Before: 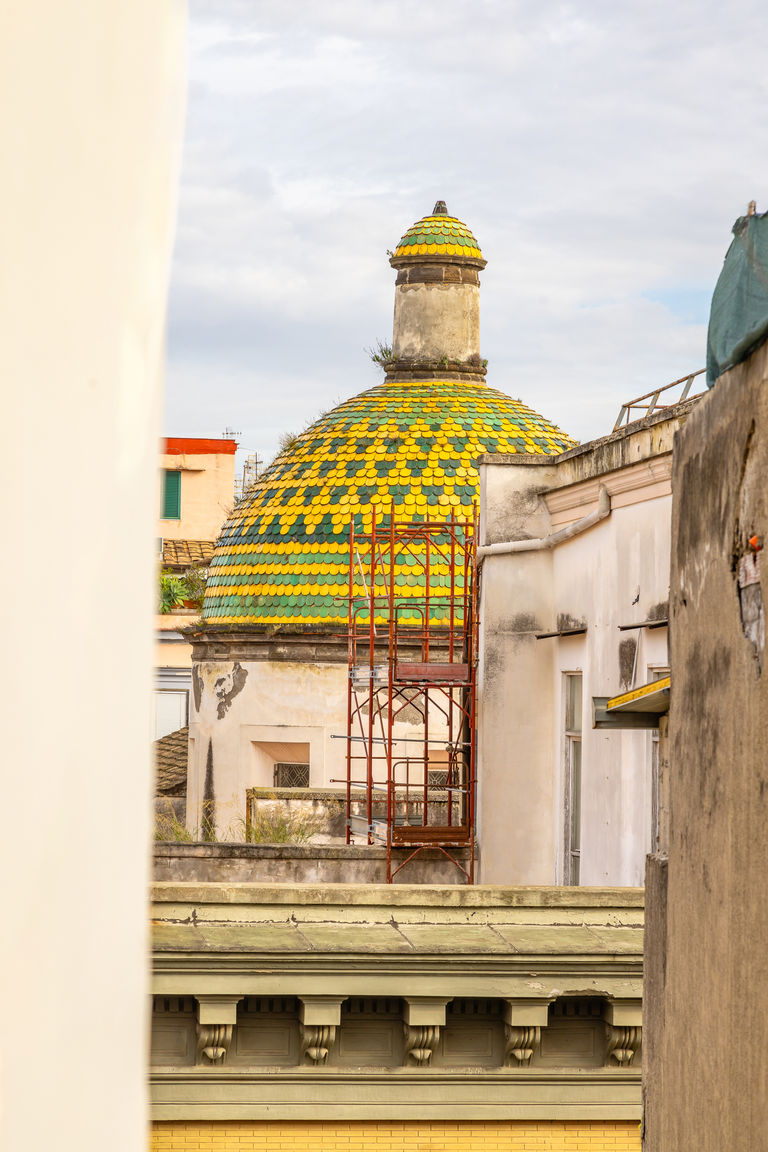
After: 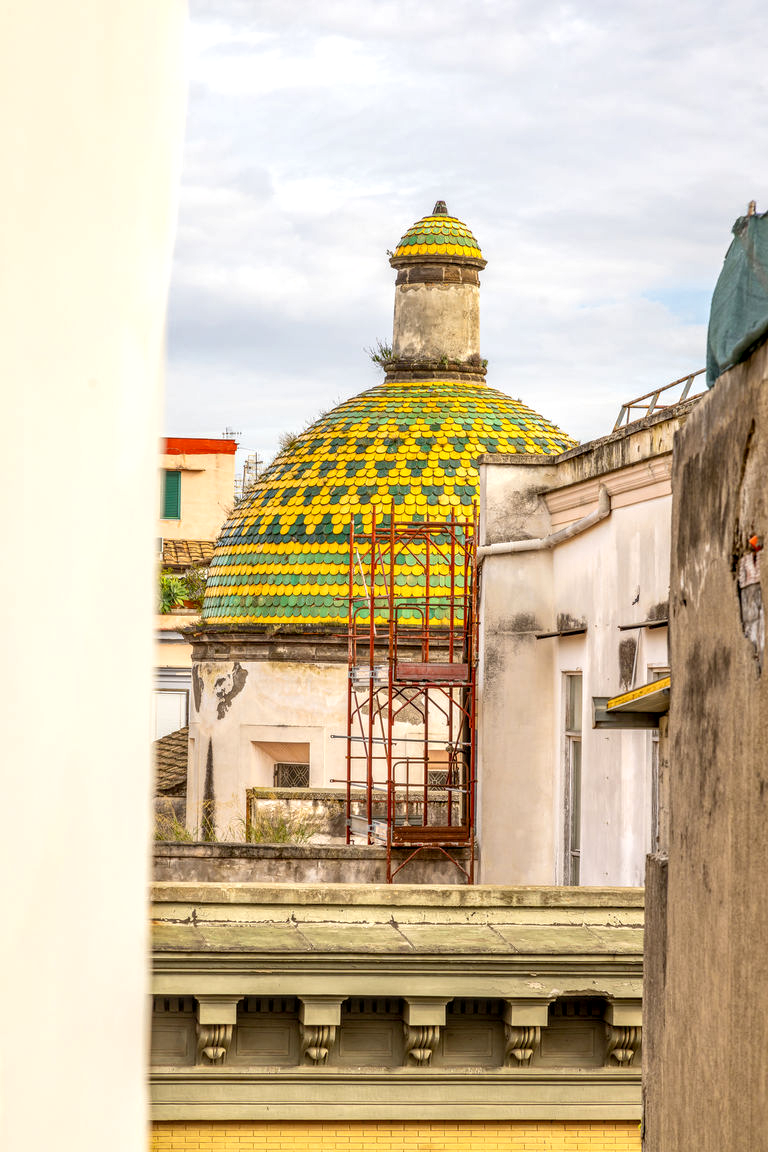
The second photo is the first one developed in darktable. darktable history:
local contrast: detail 130%
exposure: black level correction 0.002, exposure 0.148 EV, compensate highlight preservation false
